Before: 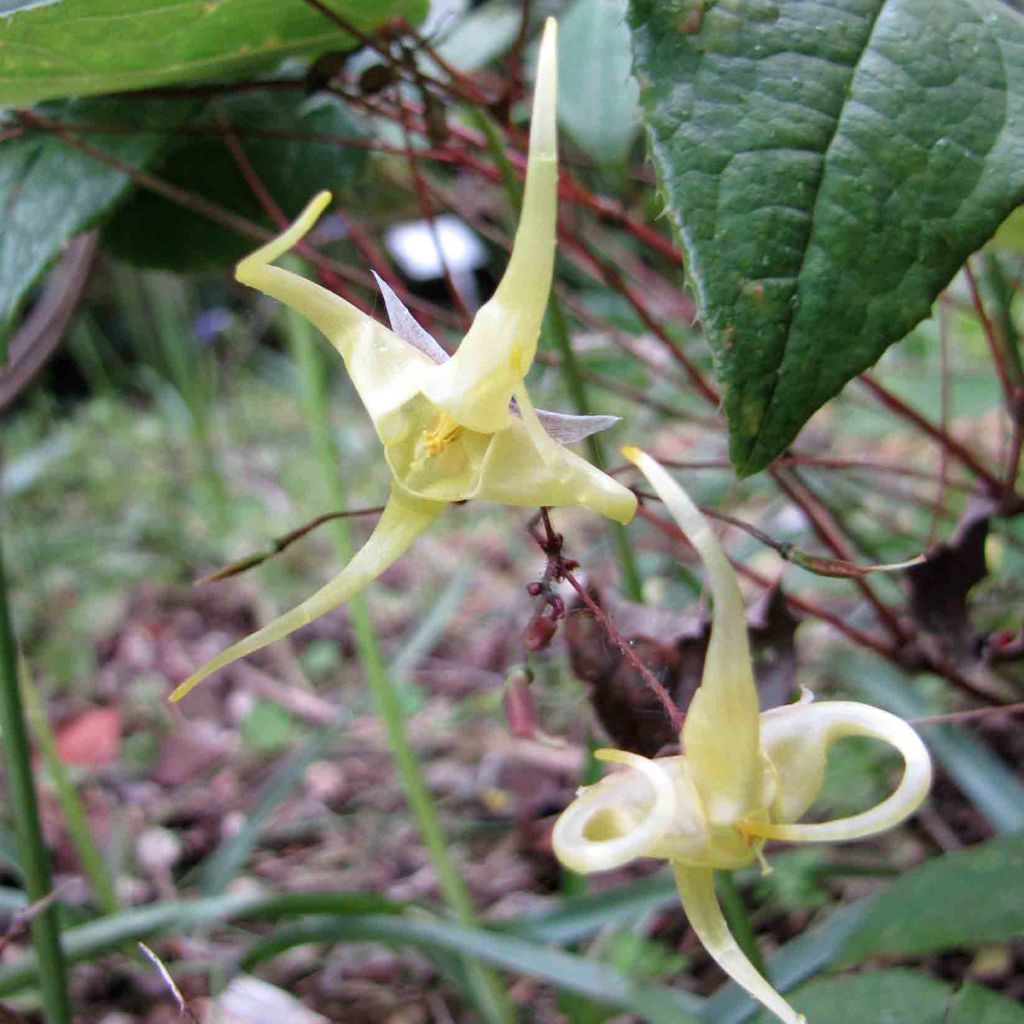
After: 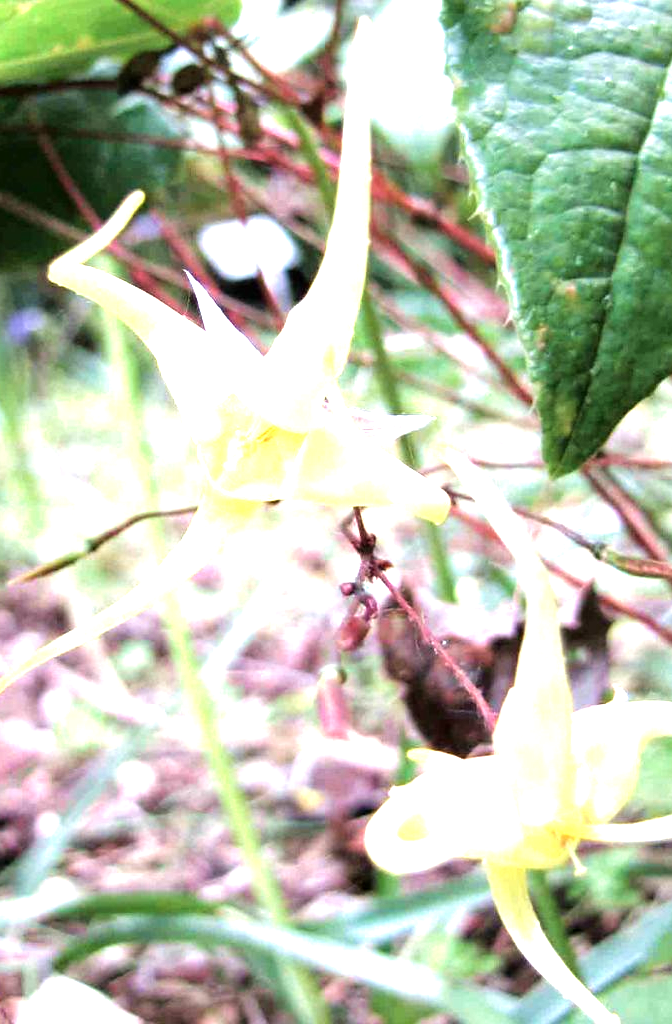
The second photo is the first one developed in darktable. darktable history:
exposure: black level correction 0.001, exposure 1.117 EV, compensate highlight preservation false
contrast brightness saturation: saturation -0.065
crop and rotate: left 18.278%, right 16.006%
tone equalizer: -8 EV -0.714 EV, -7 EV -0.671 EV, -6 EV -0.573 EV, -5 EV -0.393 EV, -3 EV 0.369 EV, -2 EV 0.6 EV, -1 EV 0.685 EV, +0 EV 0.742 EV, mask exposure compensation -0.51 EV
velvia: strength 15.48%
